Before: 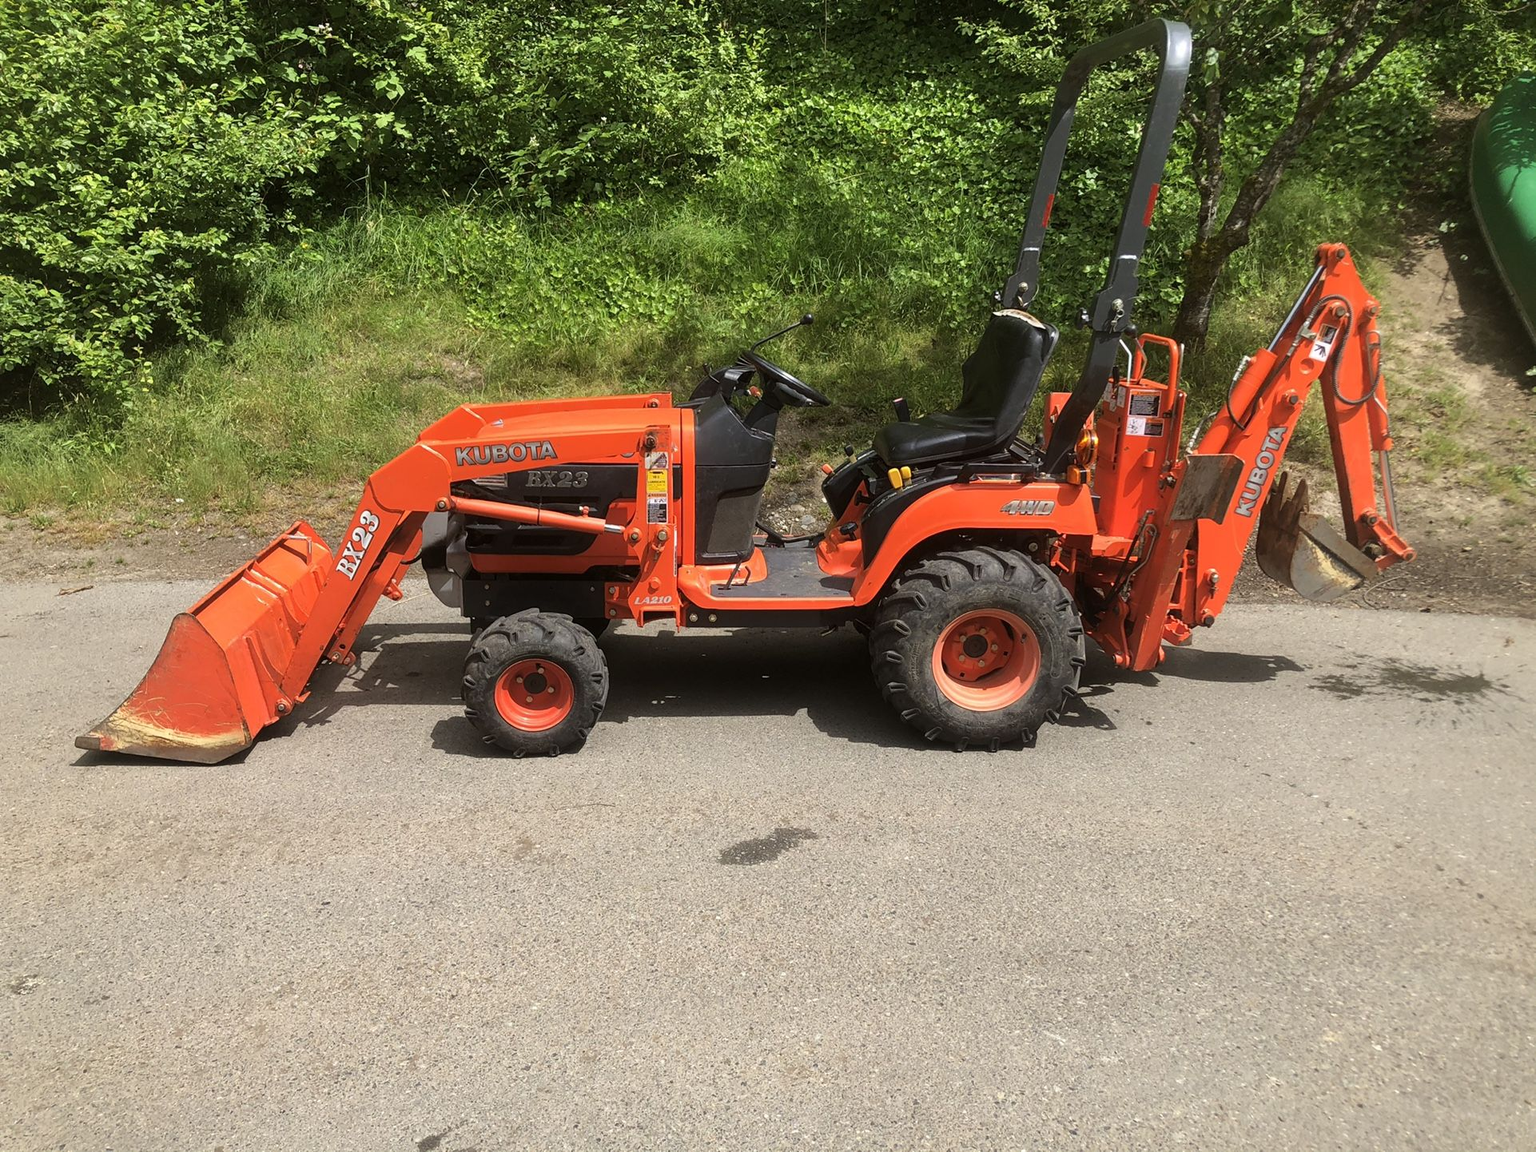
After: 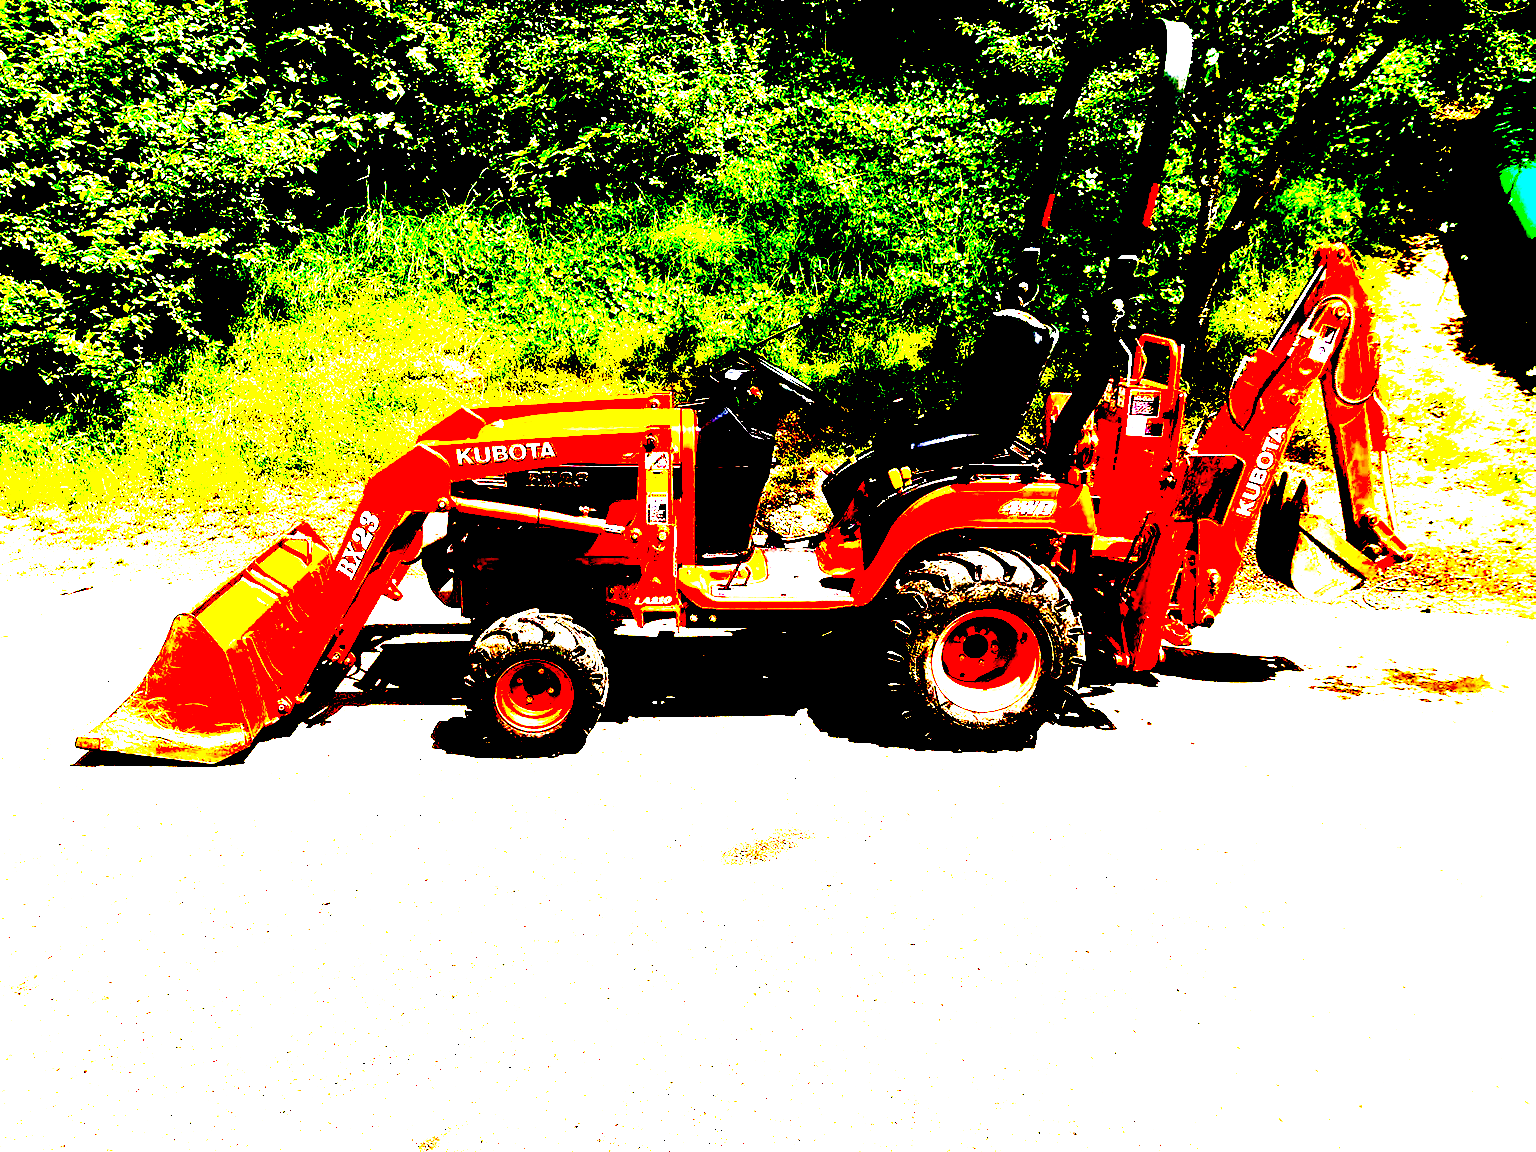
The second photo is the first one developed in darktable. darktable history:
exposure: black level correction 0.099, exposure 2.965 EV, compensate exposure bias true, compensate highlight preservation false
